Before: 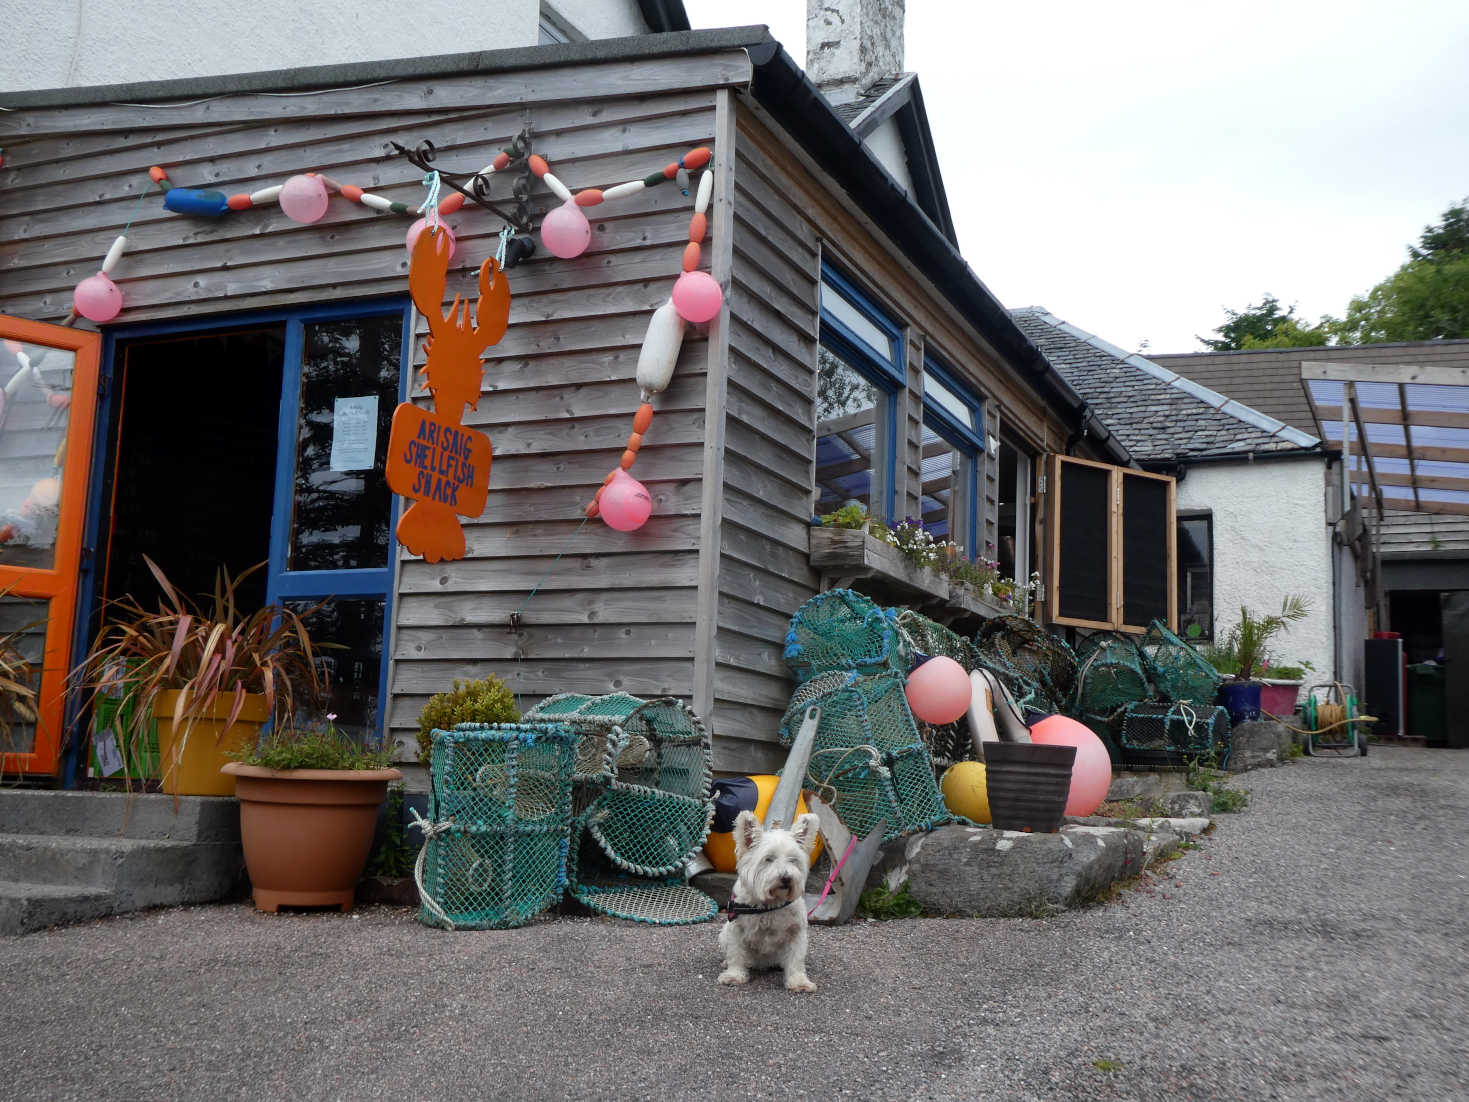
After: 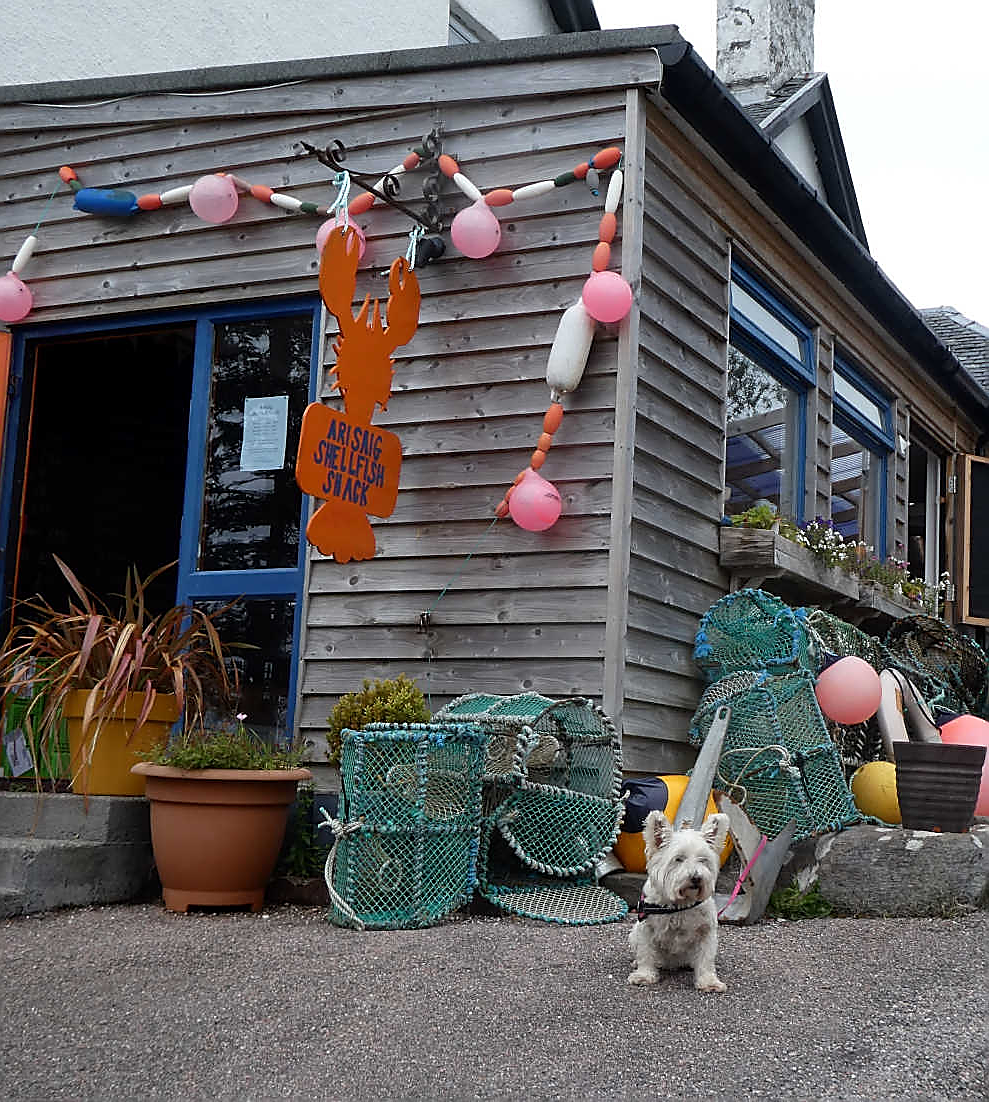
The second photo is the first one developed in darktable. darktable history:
sharpen: radius 1.395, amount 1.265, threshold 0.8
crop and rotate: left 6.16%, right 26.467%
